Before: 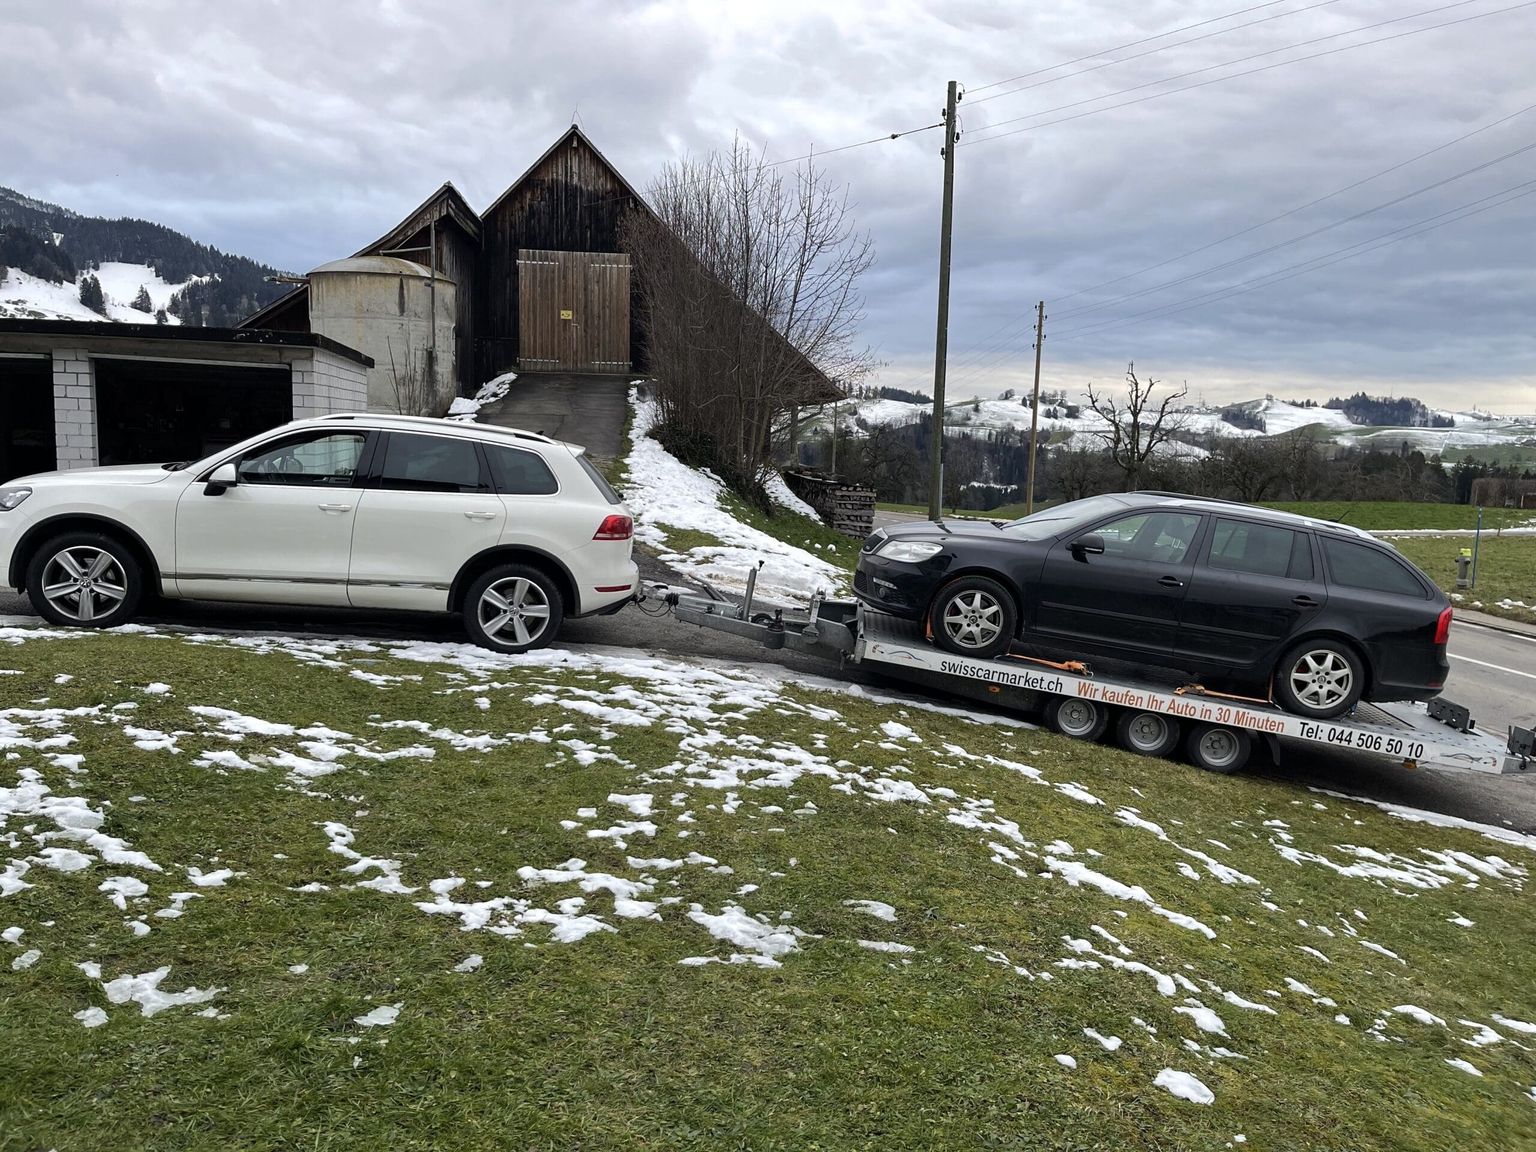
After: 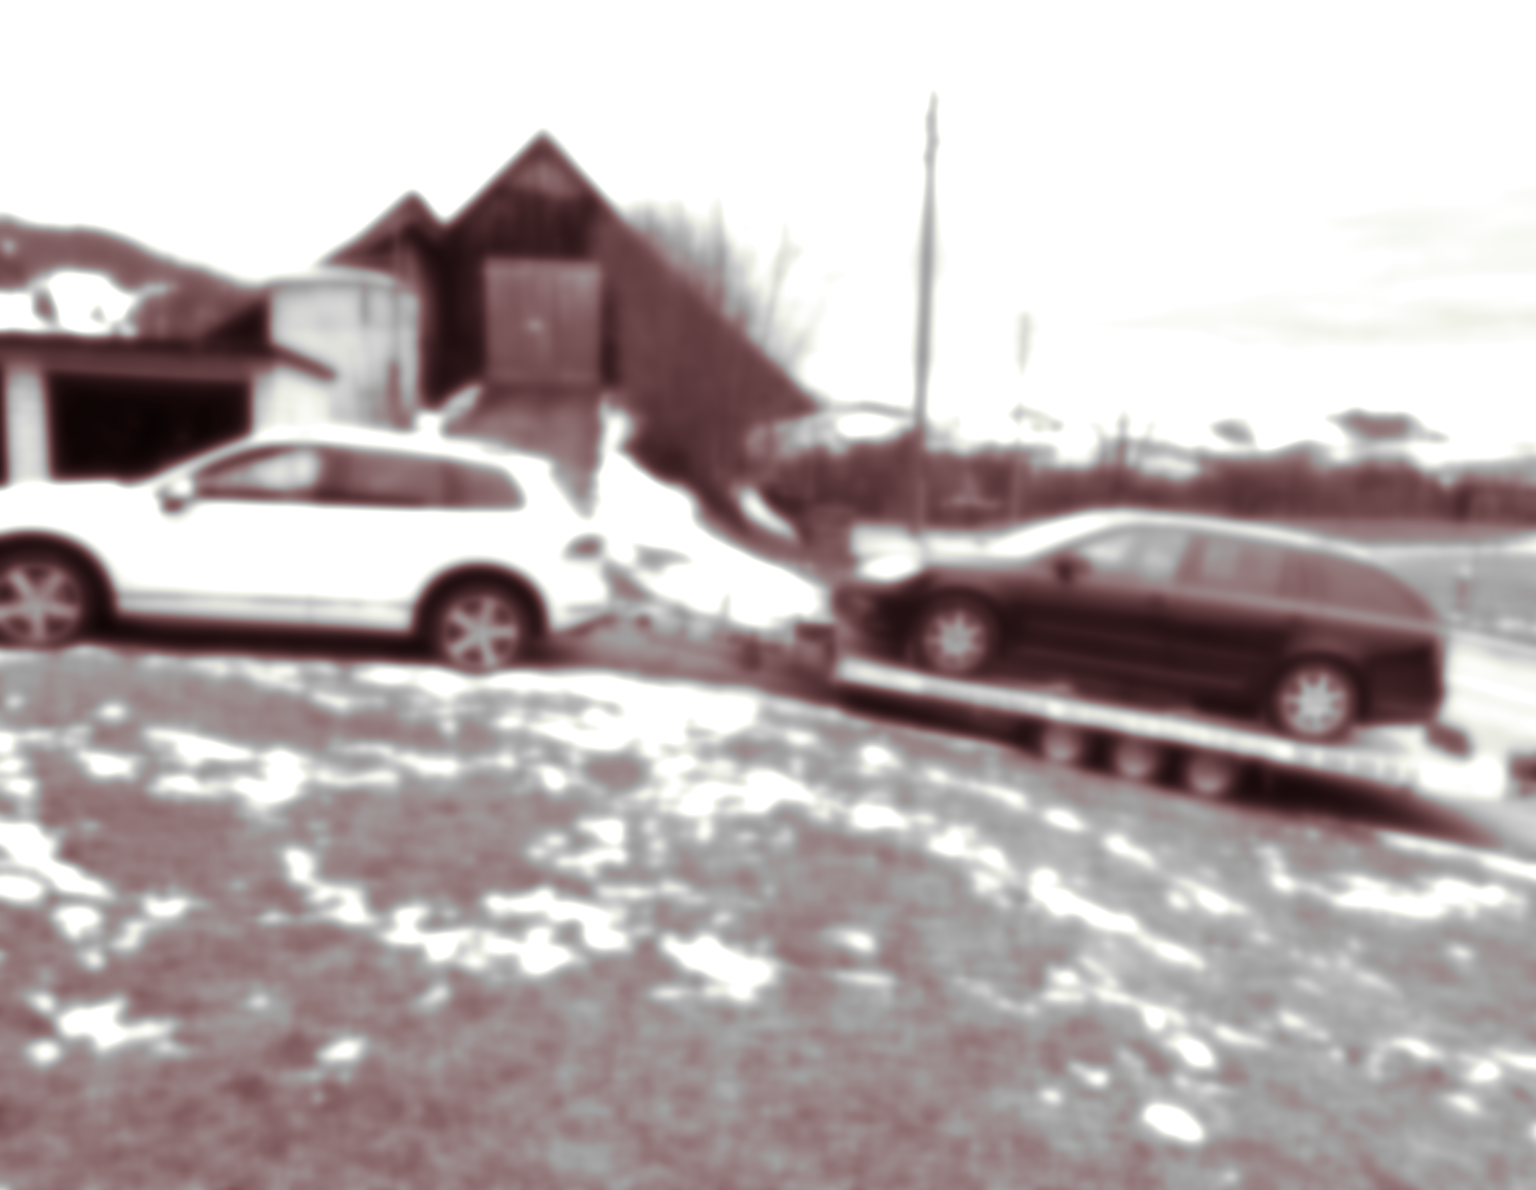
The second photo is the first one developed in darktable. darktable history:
monochrome: on, module defaults
lowpass: on, module defaults
crop and rotate: left 3.238%
exposure: black level correction 0, exposure 1.4 EV, compensate highlight preservation false
white balance: red 1.045, blue 0.932
rgb levels: preserve colors max RGB
split-toning: on, module defaults
